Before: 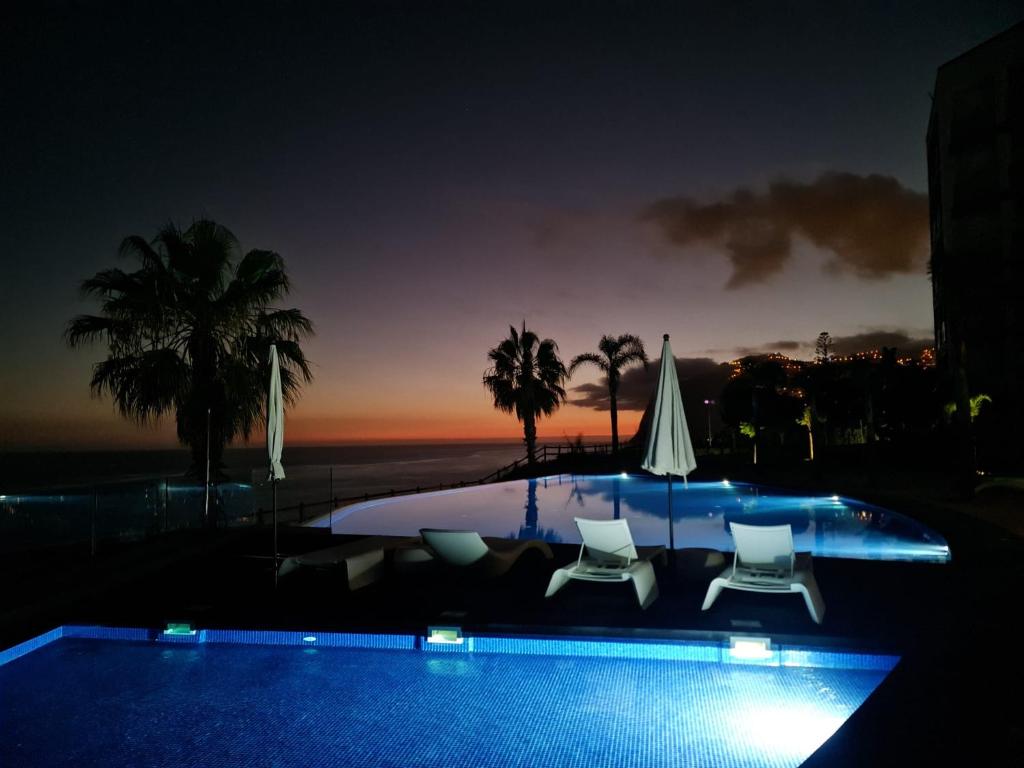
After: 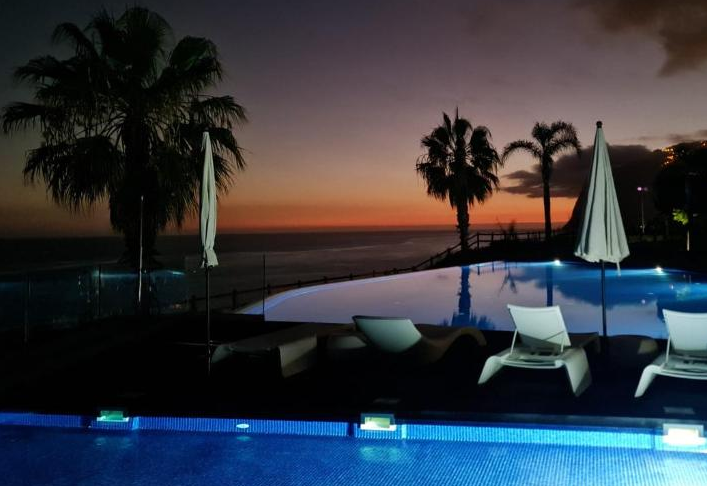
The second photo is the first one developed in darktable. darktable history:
crop: left 6.557%, top 27.791%, right 24.319%, bottom 8.811%
